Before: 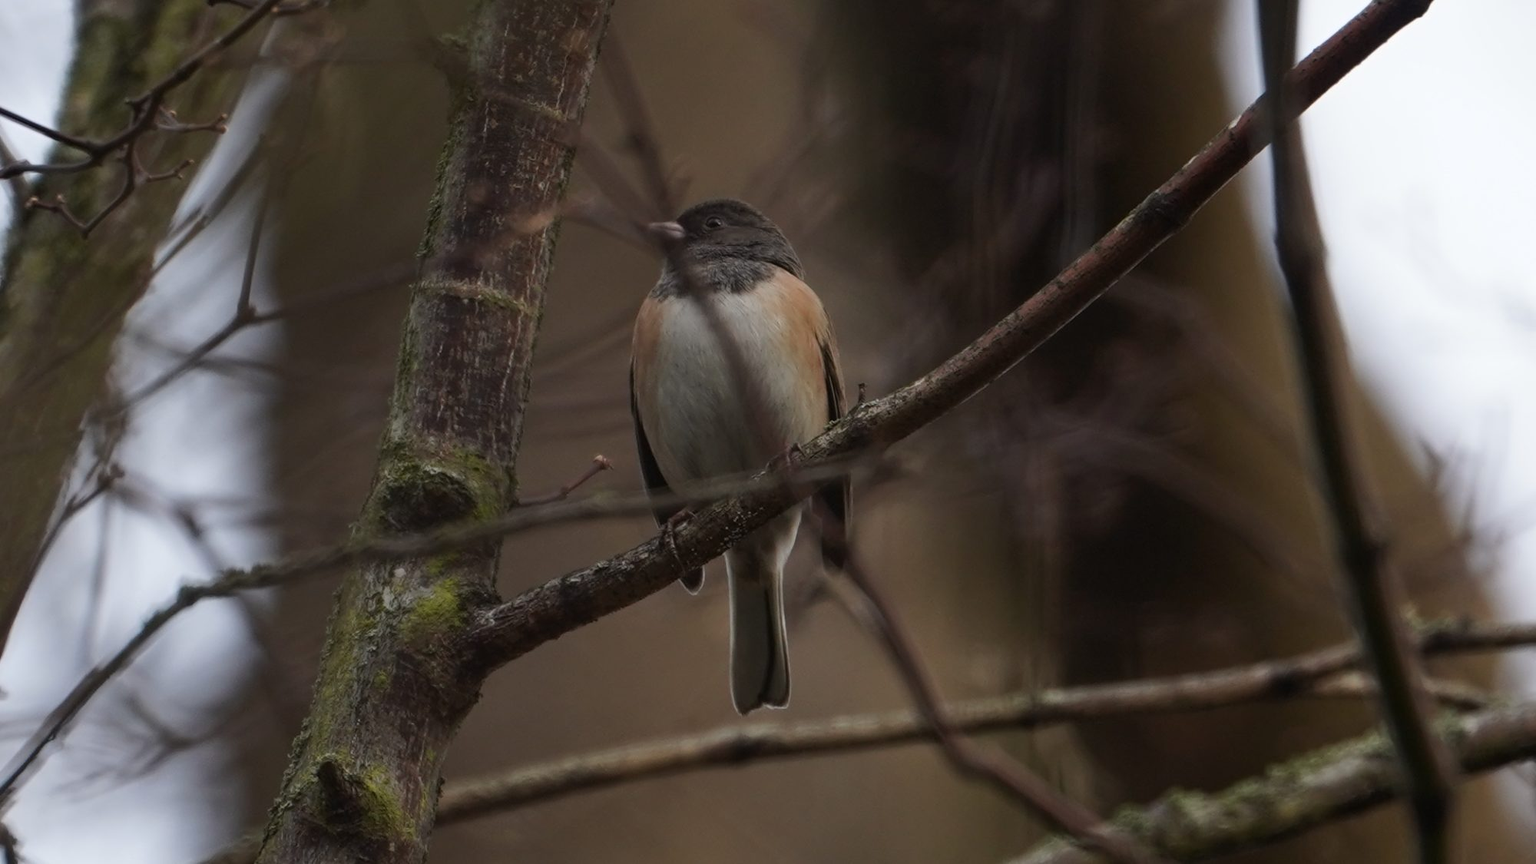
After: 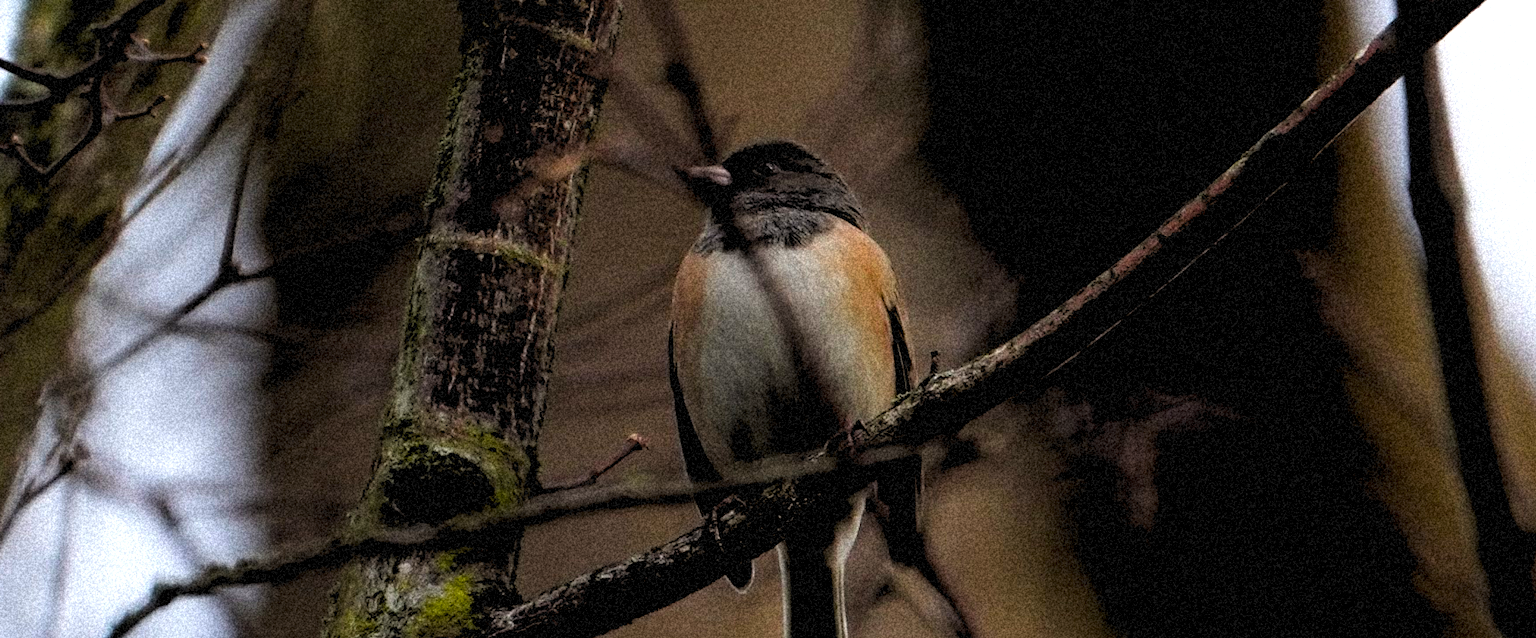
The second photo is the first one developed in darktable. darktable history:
rgb levels: levels [[0.029, 0.461, 0.922], [0, 0.5, 1], [0, 0.5, 1]]
color balance rgb: perceptual saturation grading › global saturation 36%, perceptual brilliance grading › global brilliance 10%, global vibrance 20%
crop: left 3.015%, top 8.969%, right 9.647%, bottom 26.457%
grain: coarseness 46.9 ISO, strength 50.21%, mid-tones bias 0%
